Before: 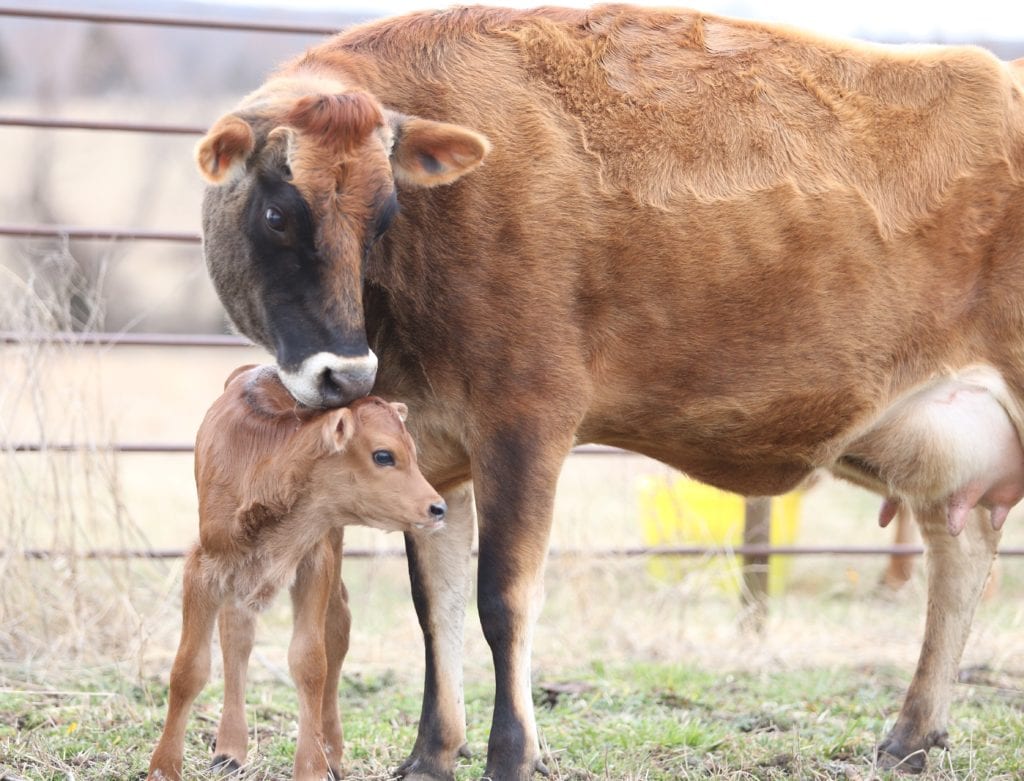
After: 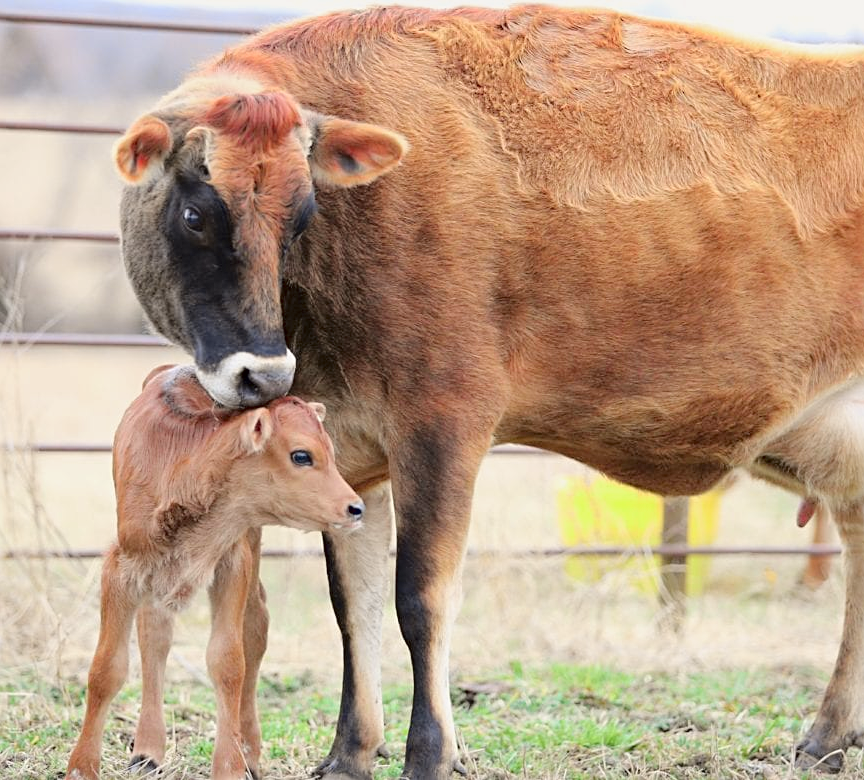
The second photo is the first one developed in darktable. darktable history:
sharpen: radius 2.117, amount 0.383, threshold 0.234
crop: left 8.065%, right 7.529%
haze removal: compatibility mode true, adaptive false
tone curve: curves: ch0 [(0, 0) (0.068, 0.031) (0.175, 0.139) (0.32, 0.345) (0.495, 0.544) (0.748, 0.762) (0.993, 0.954)]; ch1 [(0, 0) (0.294, 0.184) (0.34, 0.303) (0.371, 0.344) (0.441, 0.408) (0.477, 0.474) (0.499, 0.5) (0.529, 0.523) (0.677, 0.762) (1, 1)]; ch2 [(0, 0) (0.431, 0.419) (0.495, 0.502) (0.524, 0.534) (0.557, 0.56) (0.634, 0.654) (0.728, 0.722) (1, 1)], color space Lab, independent channels, preserve colors none
